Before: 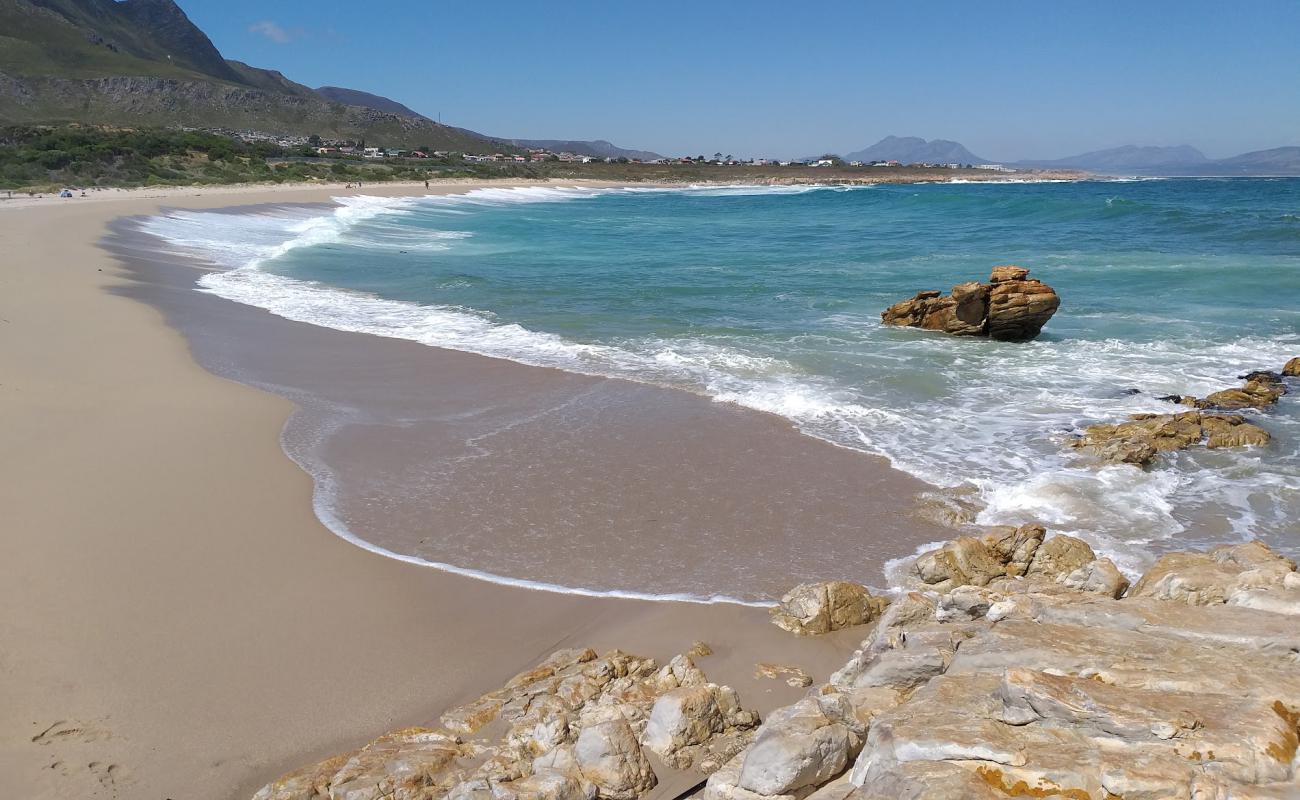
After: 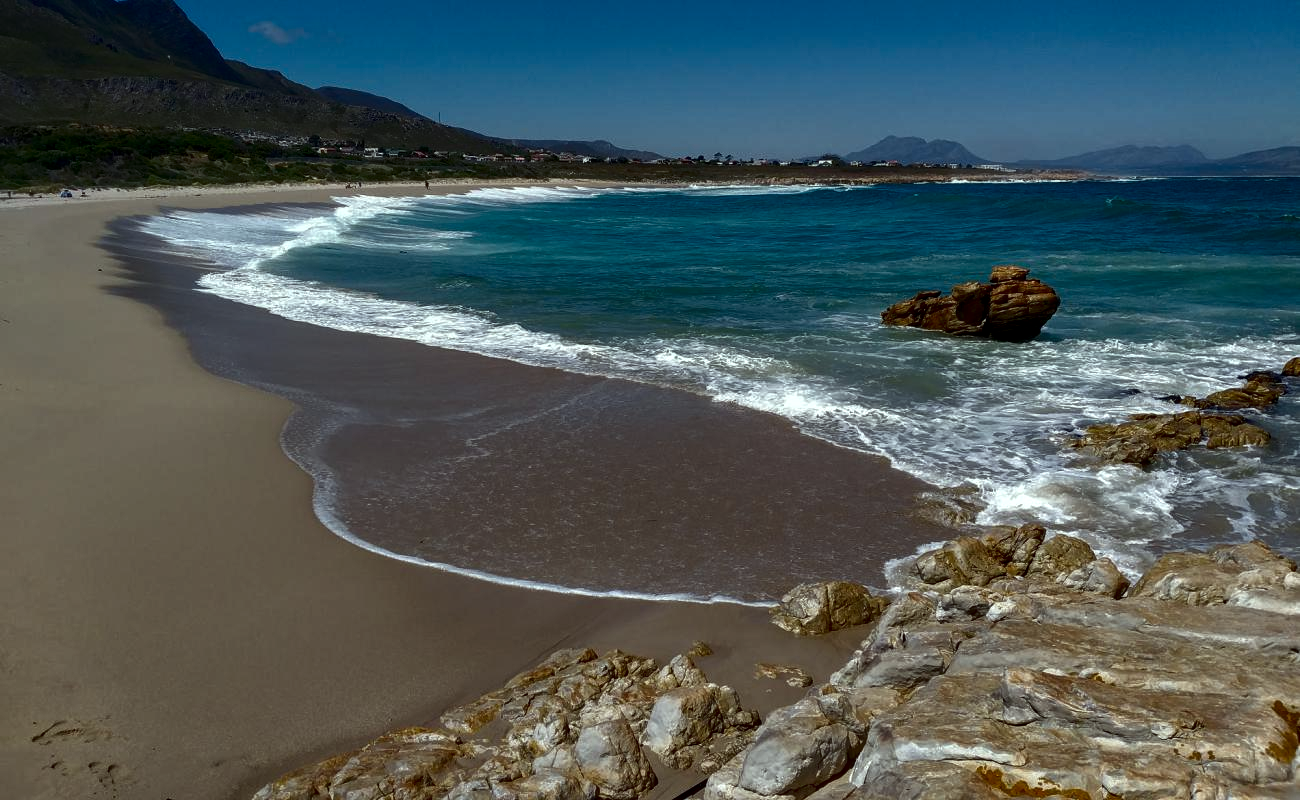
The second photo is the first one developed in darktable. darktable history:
color correction: highlights a* -6.61, highlights b* 0.572
contrast brightness saturation: brightness -0.534
local contrast: on, module defaults
